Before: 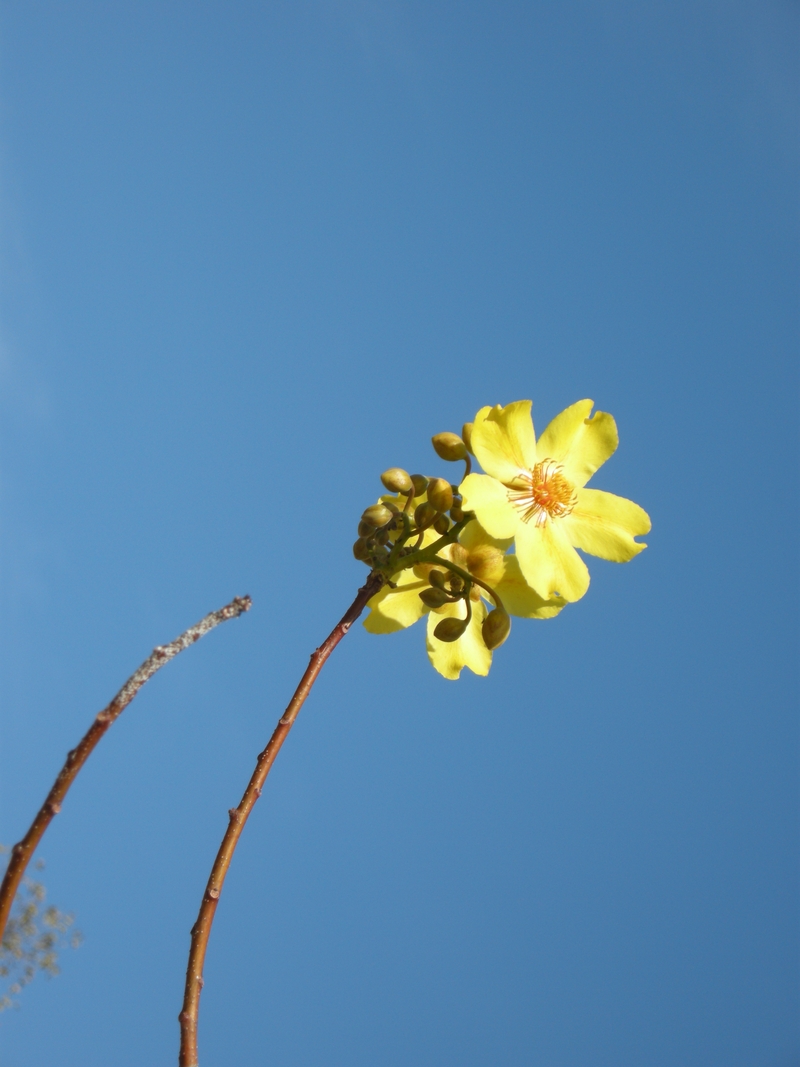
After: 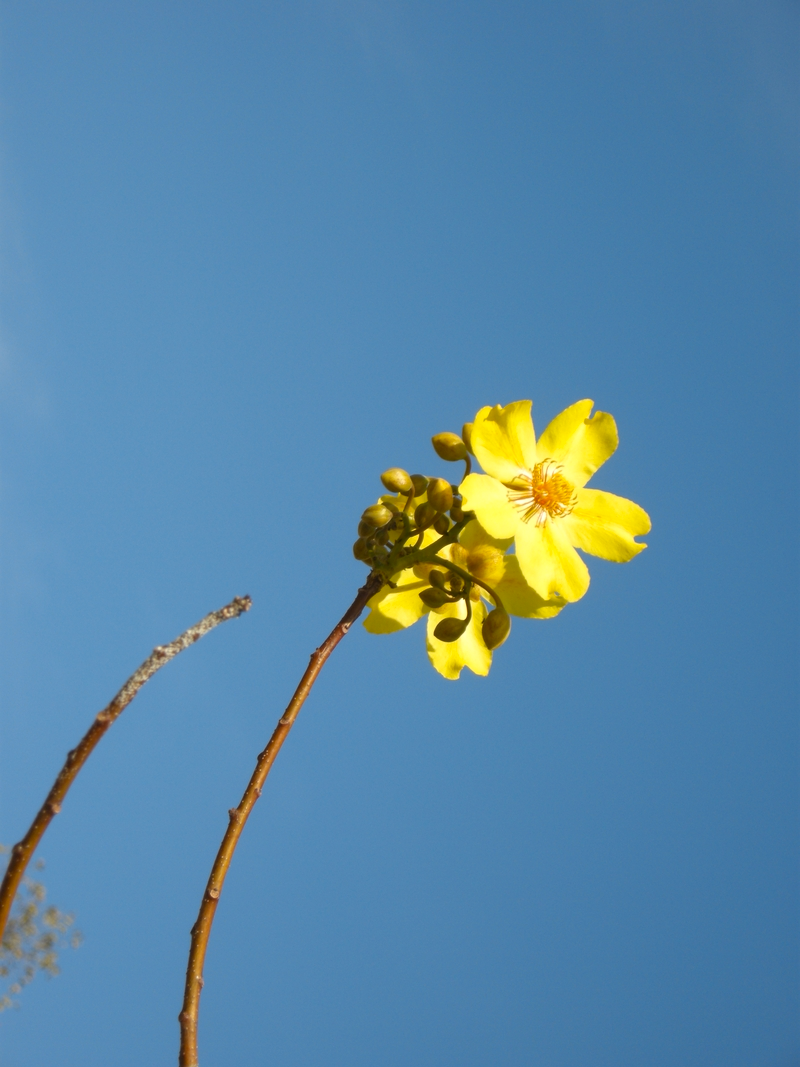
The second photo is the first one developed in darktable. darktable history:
white balance: red 1.045, blue 0.932
color contrast: green-magenta contrast 0.85, blue-yellow contrast 1.25, unbound 0
